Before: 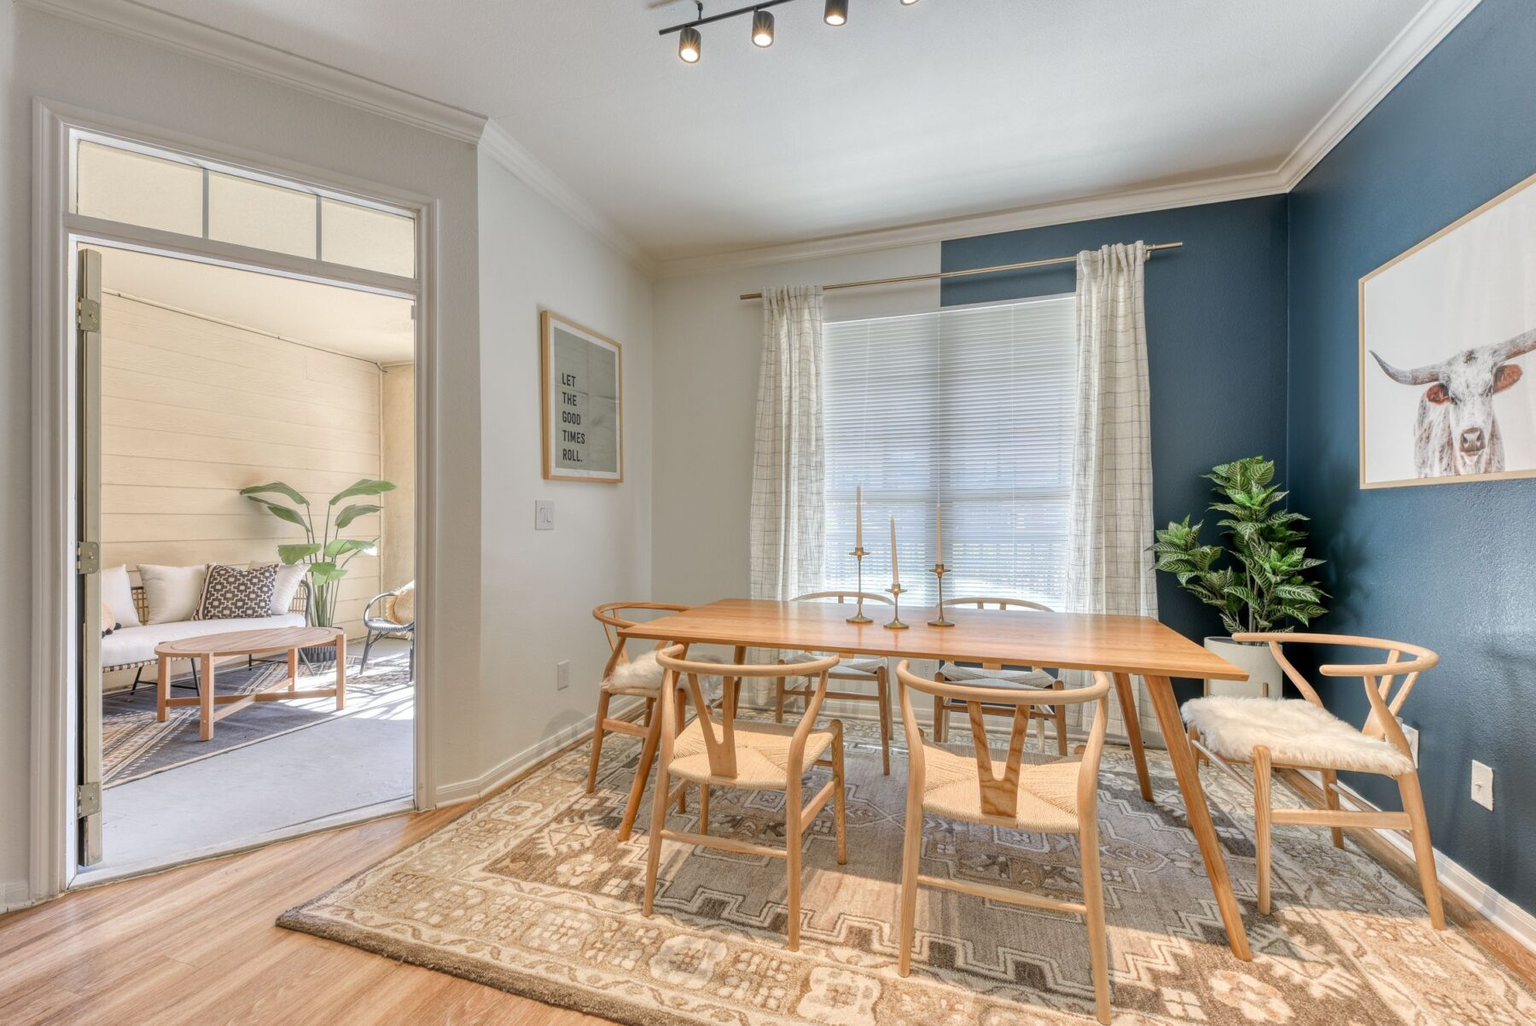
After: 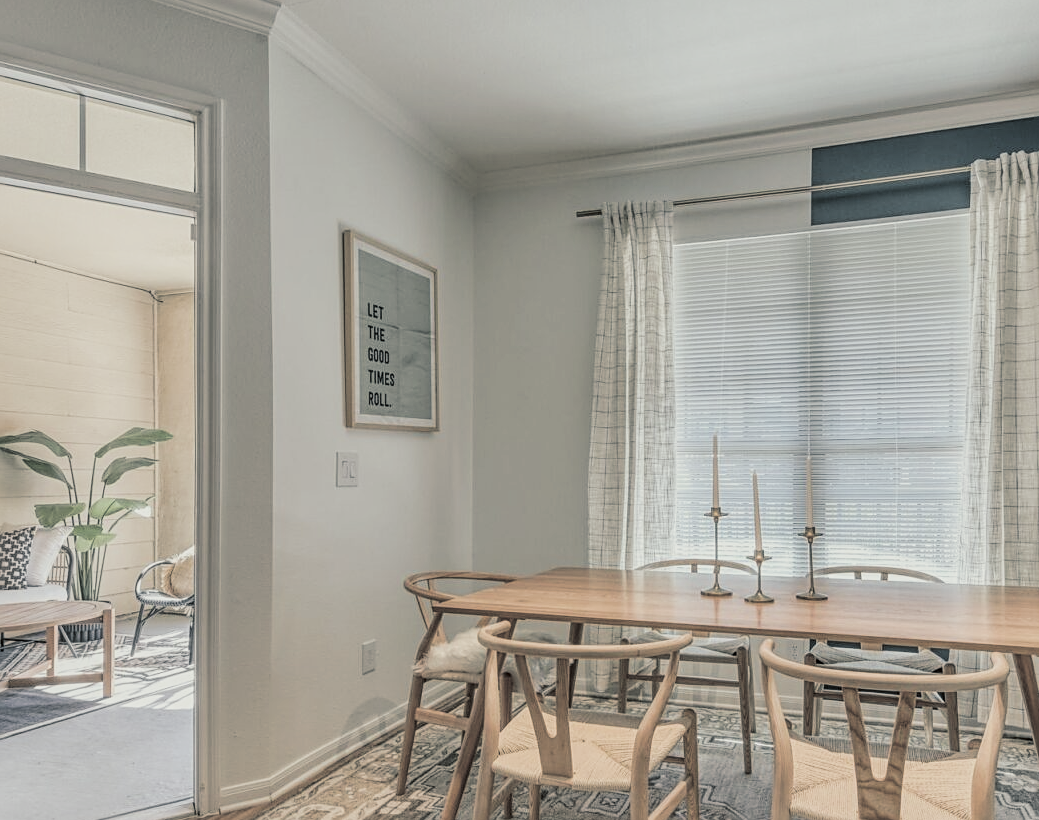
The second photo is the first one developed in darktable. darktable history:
color balance rgb: shadows lift › chroma 2%, shadows lift › hue 219.6°, power › hue 313.2°, highlights gain › chroma 3%, highlights gain › hue 75.6°, global offset › luminance 0.5%, perceptual saturation grading › global saturation 15.33%, perceptual saturation grading › highlights -19.33%, perceptual saturation grading › shadows 20%, global vibrance 20%
filmic rgb: black relative exposure -7.65 EV, white relative exposure 4.56 EV, hardness 3.61
crop: left 16.202%, top 11.208%, right 26.045%, bottom 20.557%
local contrast: highlights 55%, shadows 52%, detail 130%, midtone range 0.452
contrast brightness saturation: contrast 0.1, saturation -0.36
color correction: highlights a* -2.73, highlights b* -2.09, shadows a* 2.41, shadows b* 2.73
sharpen: on, module defaults
split-toning: shadows › hue 201.6°, shadows › saturation 0.16, highlights › hue 50.4°, highlights › saturation 0.2, balance -49.9
